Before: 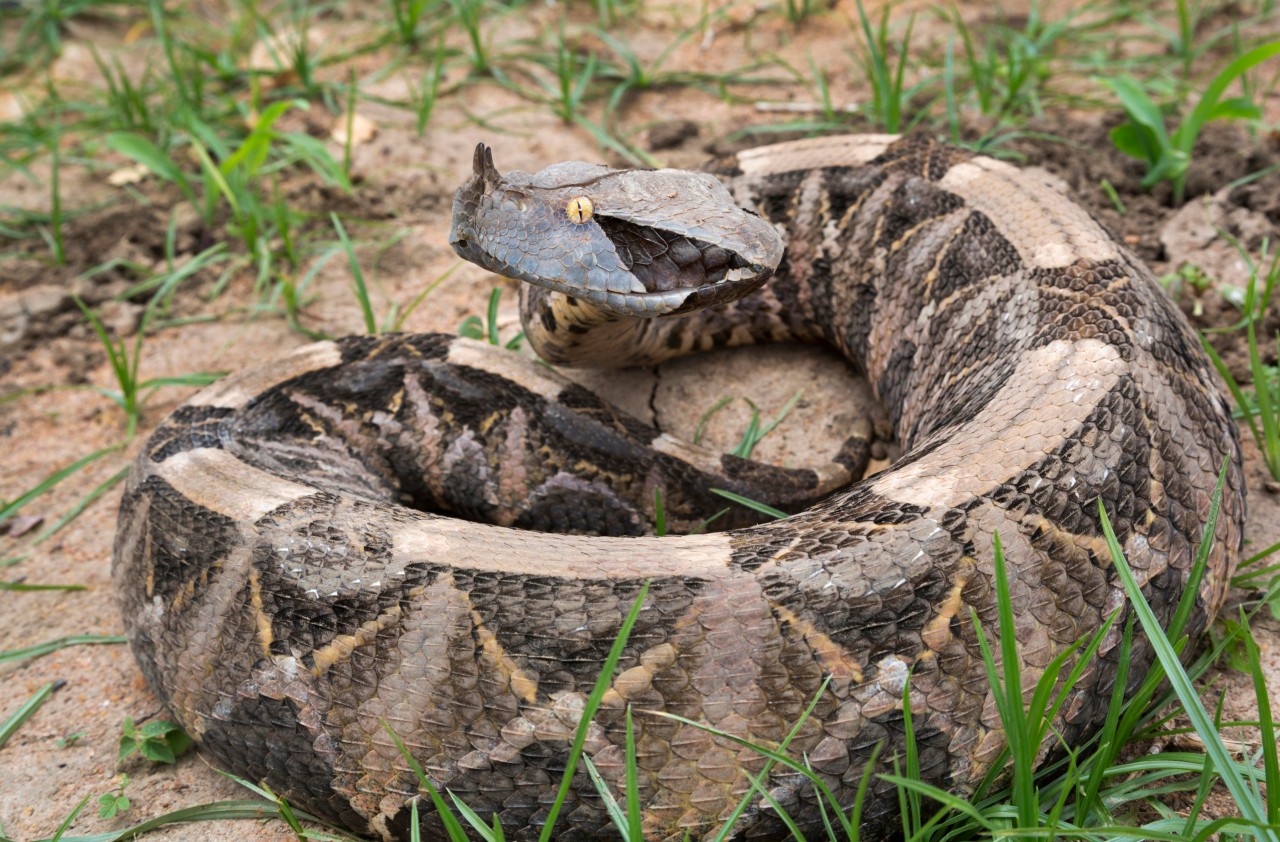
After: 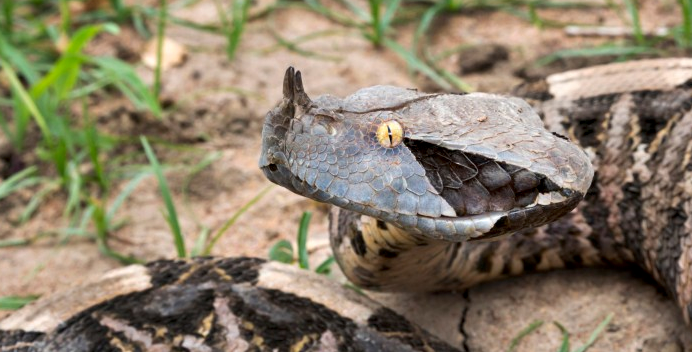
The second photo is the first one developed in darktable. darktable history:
crop: left 14.908%, top 9.132%, right 30.955%, bottom 49.035%
contrast equalizer: octaves 7, y [[0.6 ×6], [0.55 ×6], [0 ×6], [0 ×6], [0 ×6]], mix 0.282
